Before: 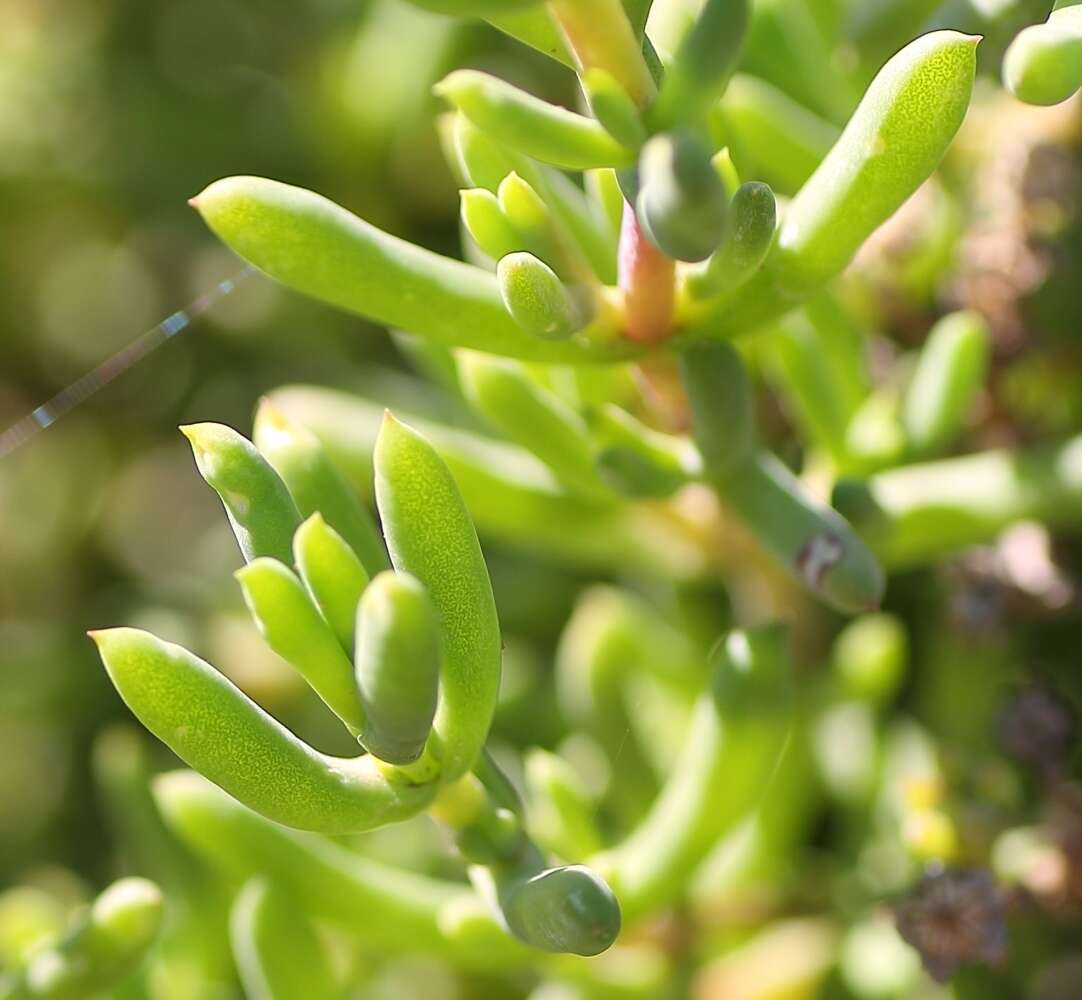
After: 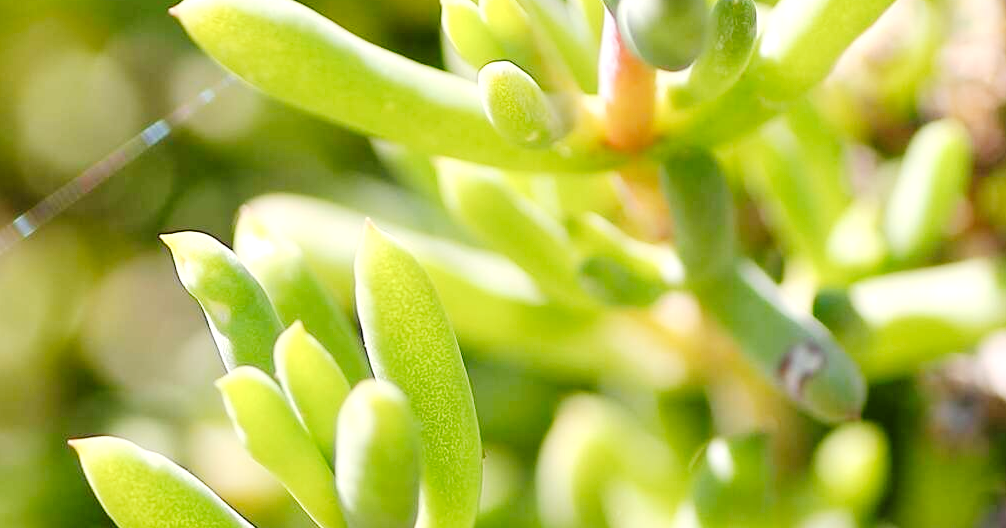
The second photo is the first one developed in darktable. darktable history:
crop: left 1.822%, top 19.129%, right 5.125%, bottom 28.049%
exposure: exposure 0.443 EV, compensate highlight preservation false
tone equalizer: -8 EV -0.427 EV, -7 EV -0.422 EV, -6 EV -0.324 EV, -5 EV -0.199 EV, -3 EV 0.252 EV, -2 EV 0.344 EV, -1 EV 0.382 EV, +0 EV 0.401 EV
tone curve: curves: ch0 [(0, 0) (0.049, 0.01) (0.154, 0.081) (0.491, 0.519) (0.748, 0.765) (1, 0.919)]; ch1 [(0, 0) (0.172, 0.123) (0.317, 0.272) (0.401, 0.422) (0.489, 0.496) (0.531, 0.557) (0.615, 0.612) (0.741, 0.783) (1, 1)]; ch2 [(0, 0) (0.411, 0.424) (0.483, 0.478) (0.544, 0.56) (0.686, 0.638) (1, 1)], preserve colors none
